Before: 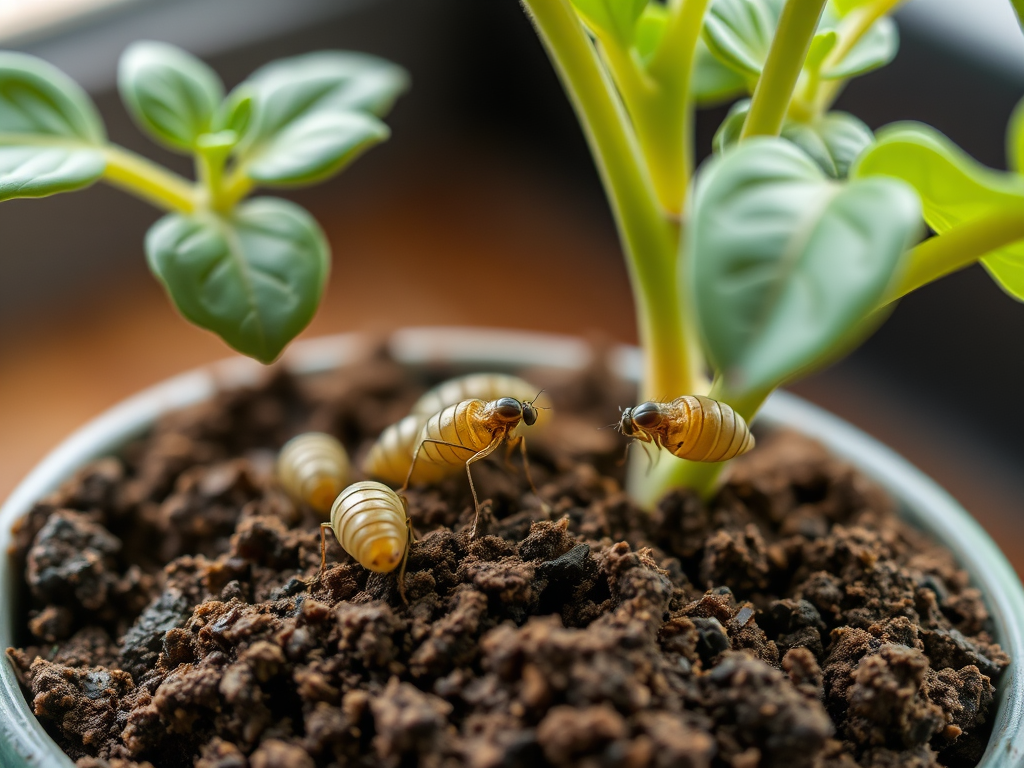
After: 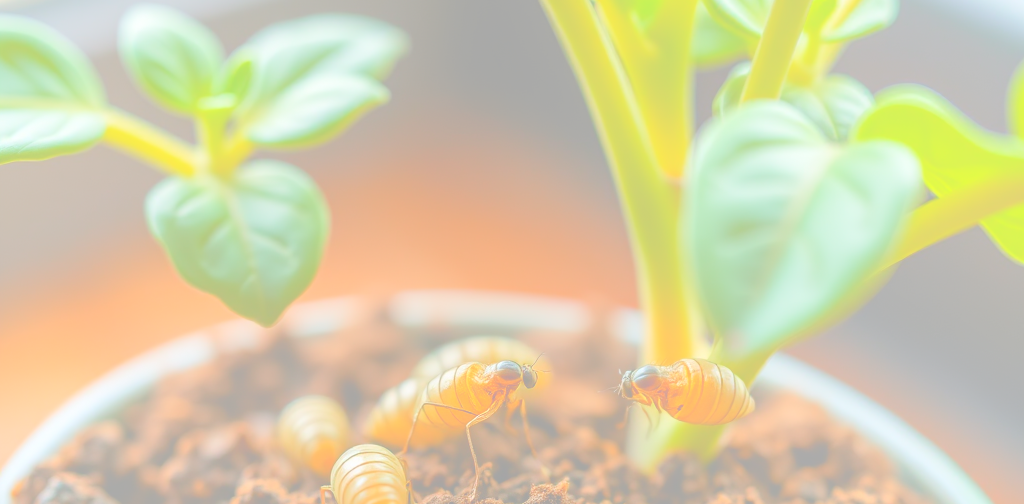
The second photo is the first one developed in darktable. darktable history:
crop and rotate: top 4.848%, bottom 29.503%
bloom: size 70%, threshold 25%, strength 70%
